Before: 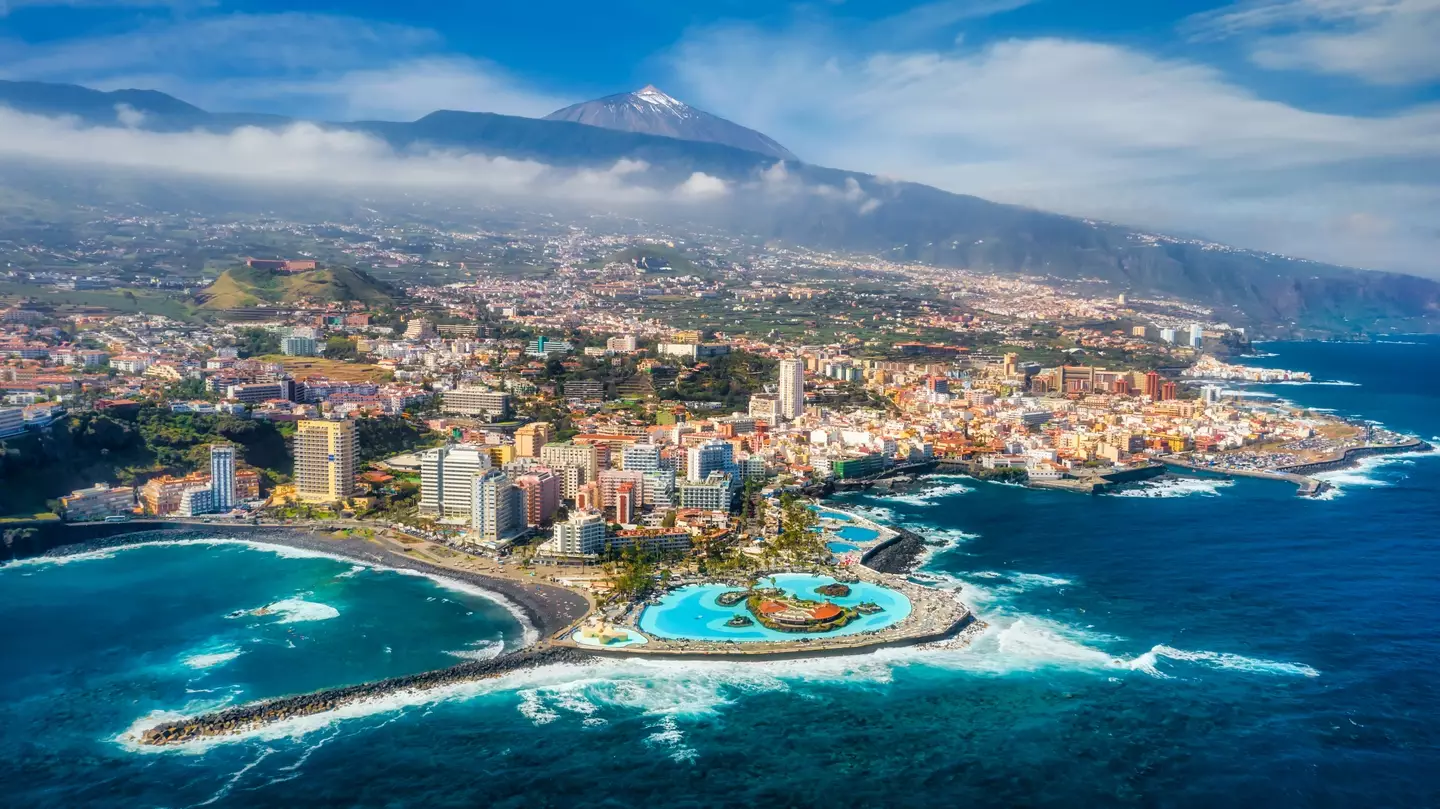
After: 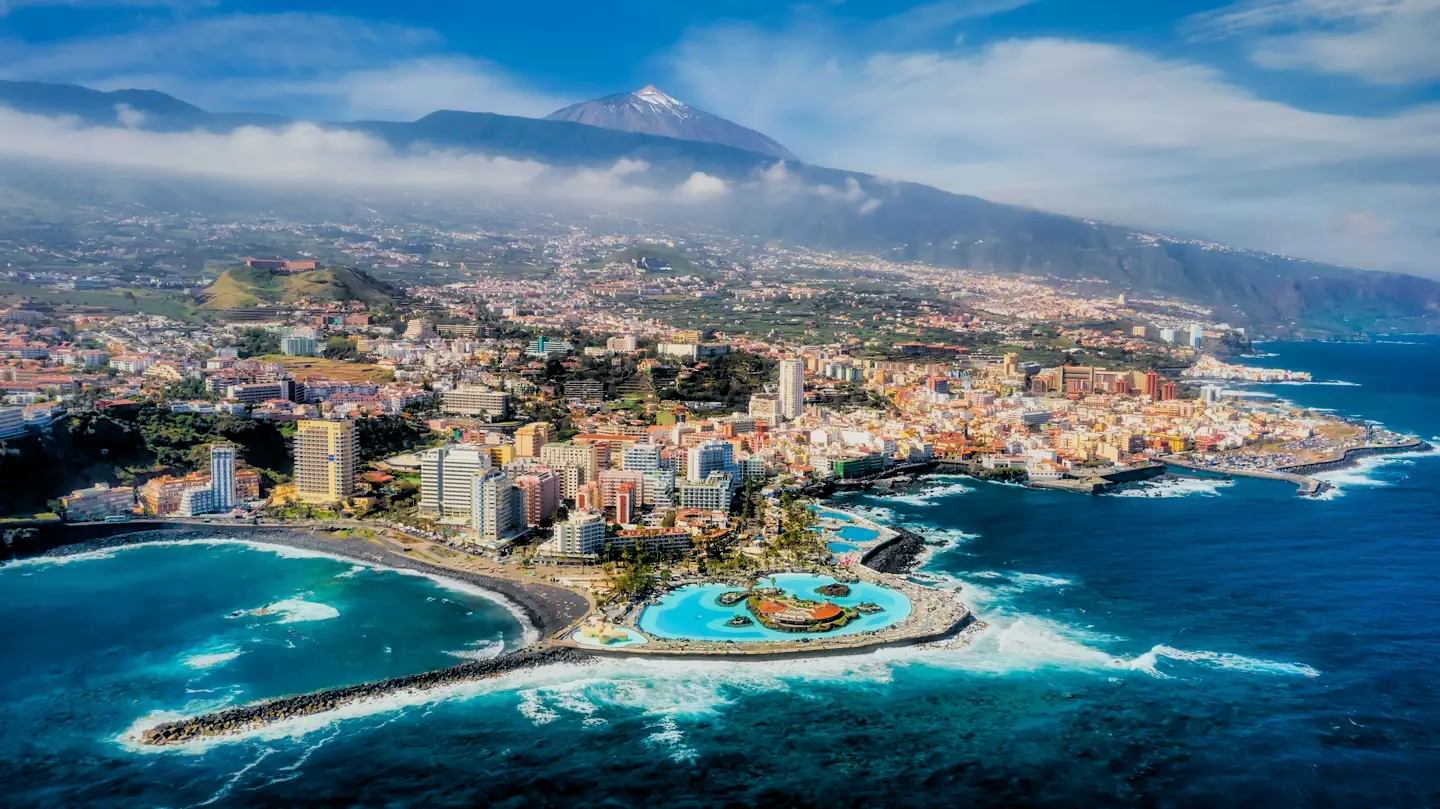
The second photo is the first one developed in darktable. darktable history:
filmic rgb: black relative exposure -3.86 EV, white relative exposure 3.48 EV, hardness 2.64, contrast 1.103, color science v6 (2022)
